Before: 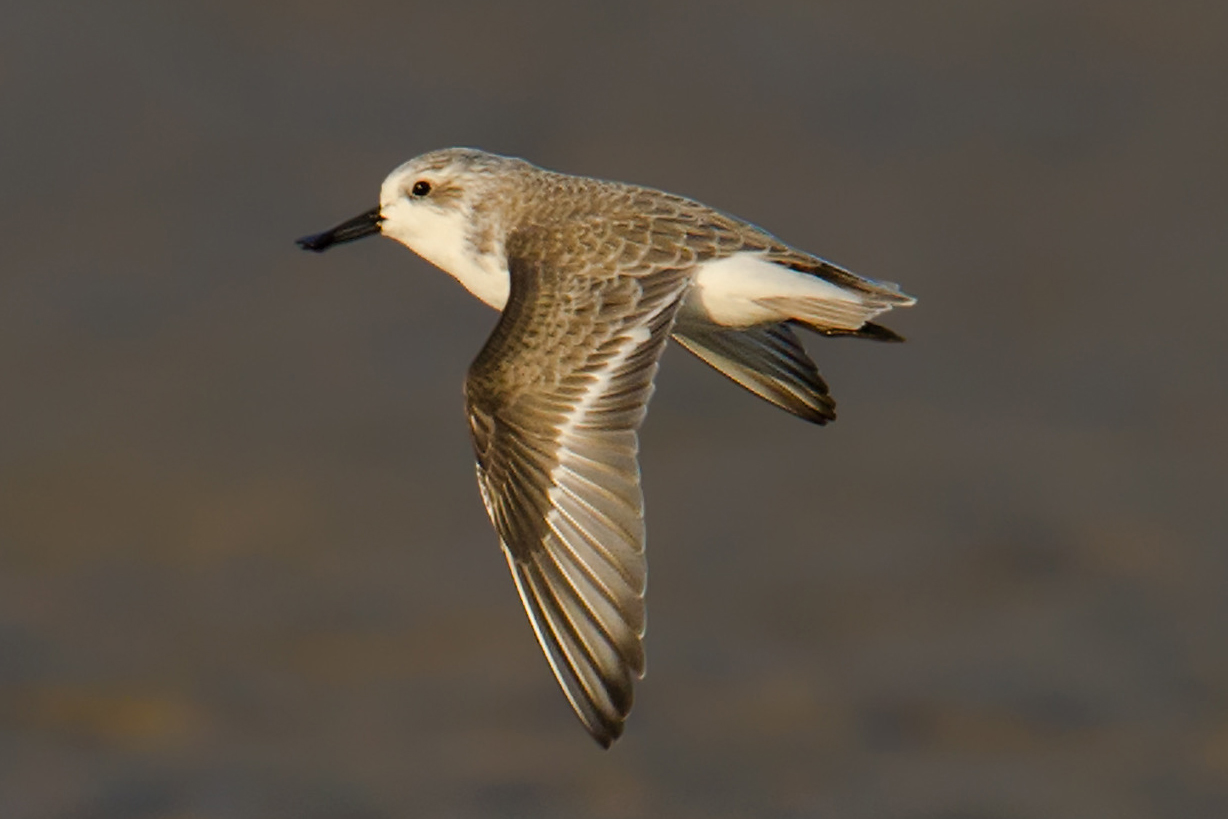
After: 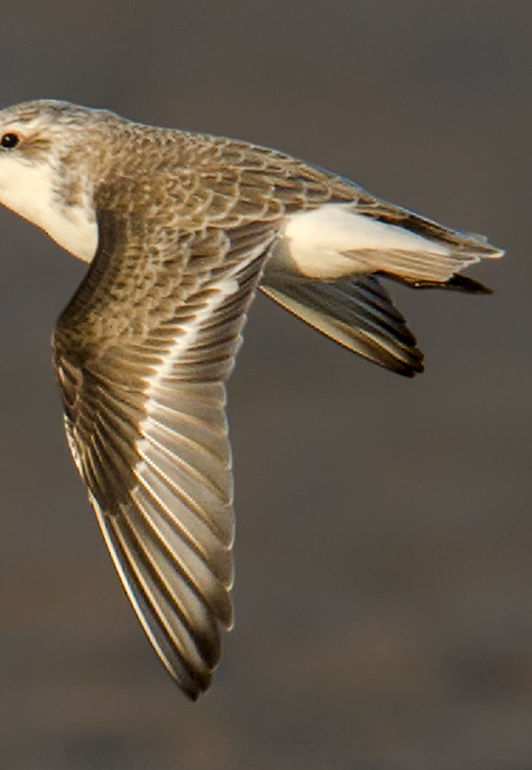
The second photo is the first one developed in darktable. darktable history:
crop: left 33.551%, top 5.931%, right 23.093%
local contrast: detail 130%
